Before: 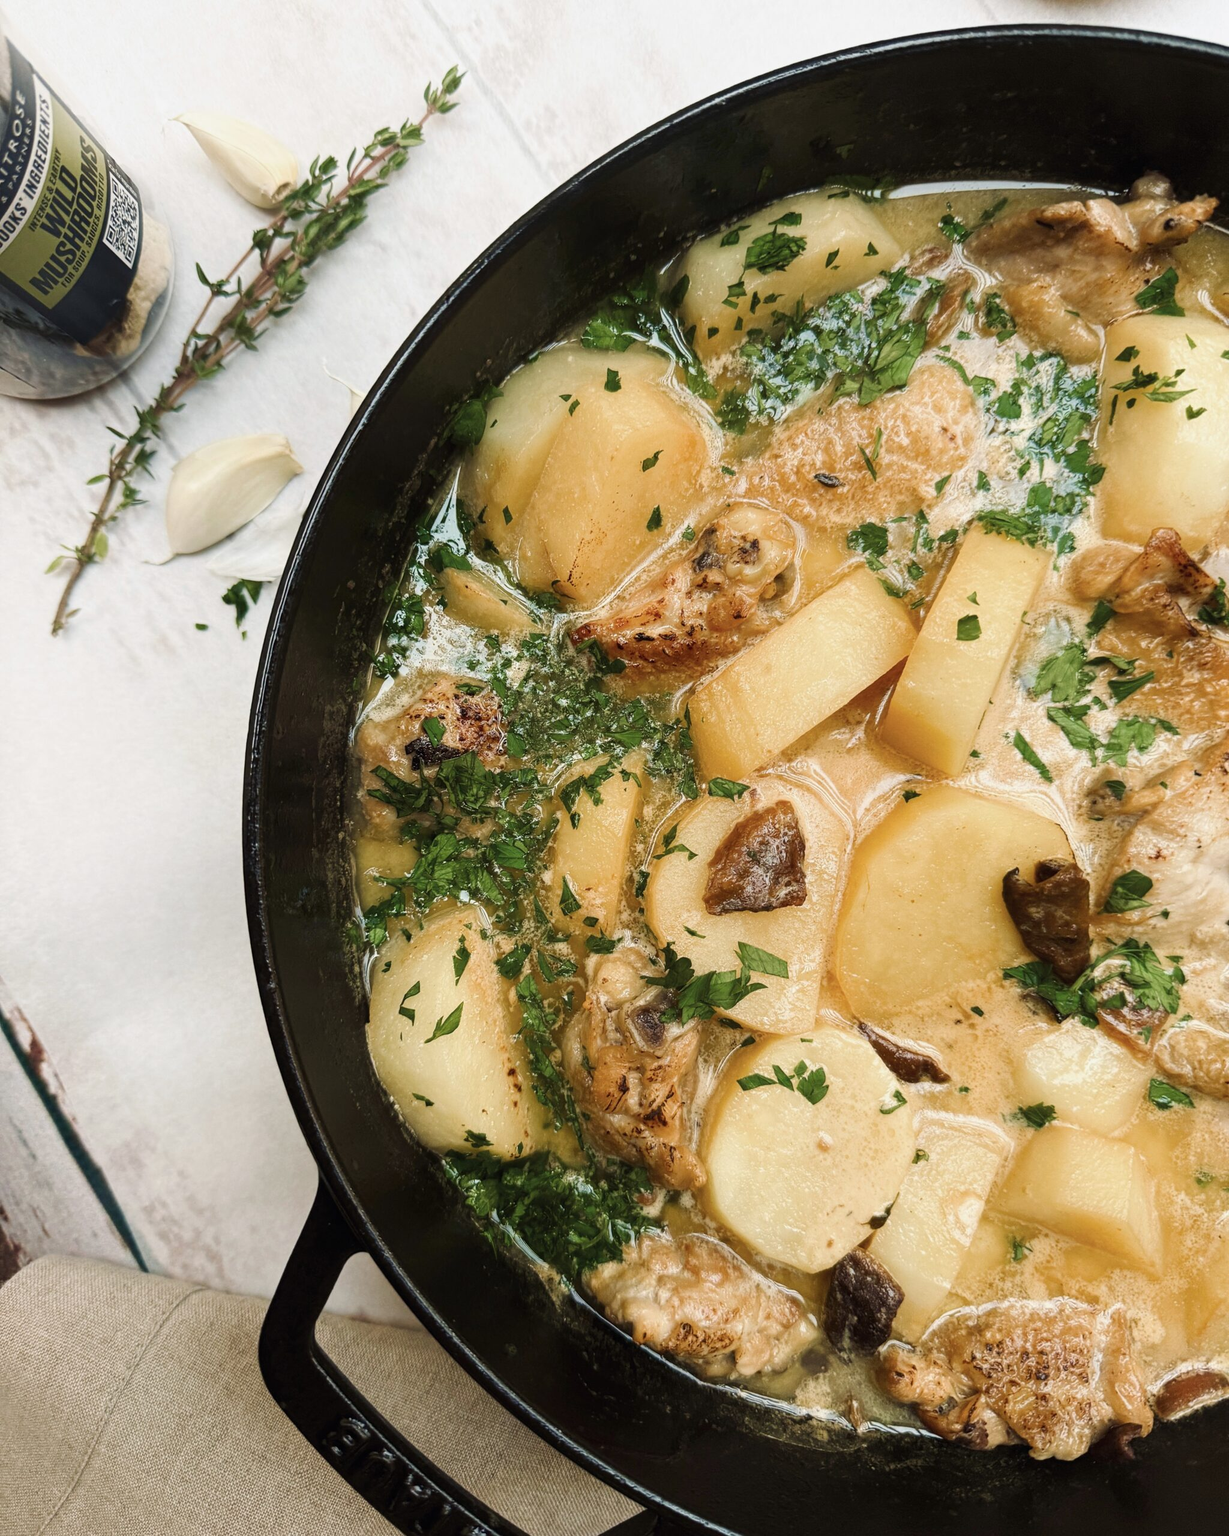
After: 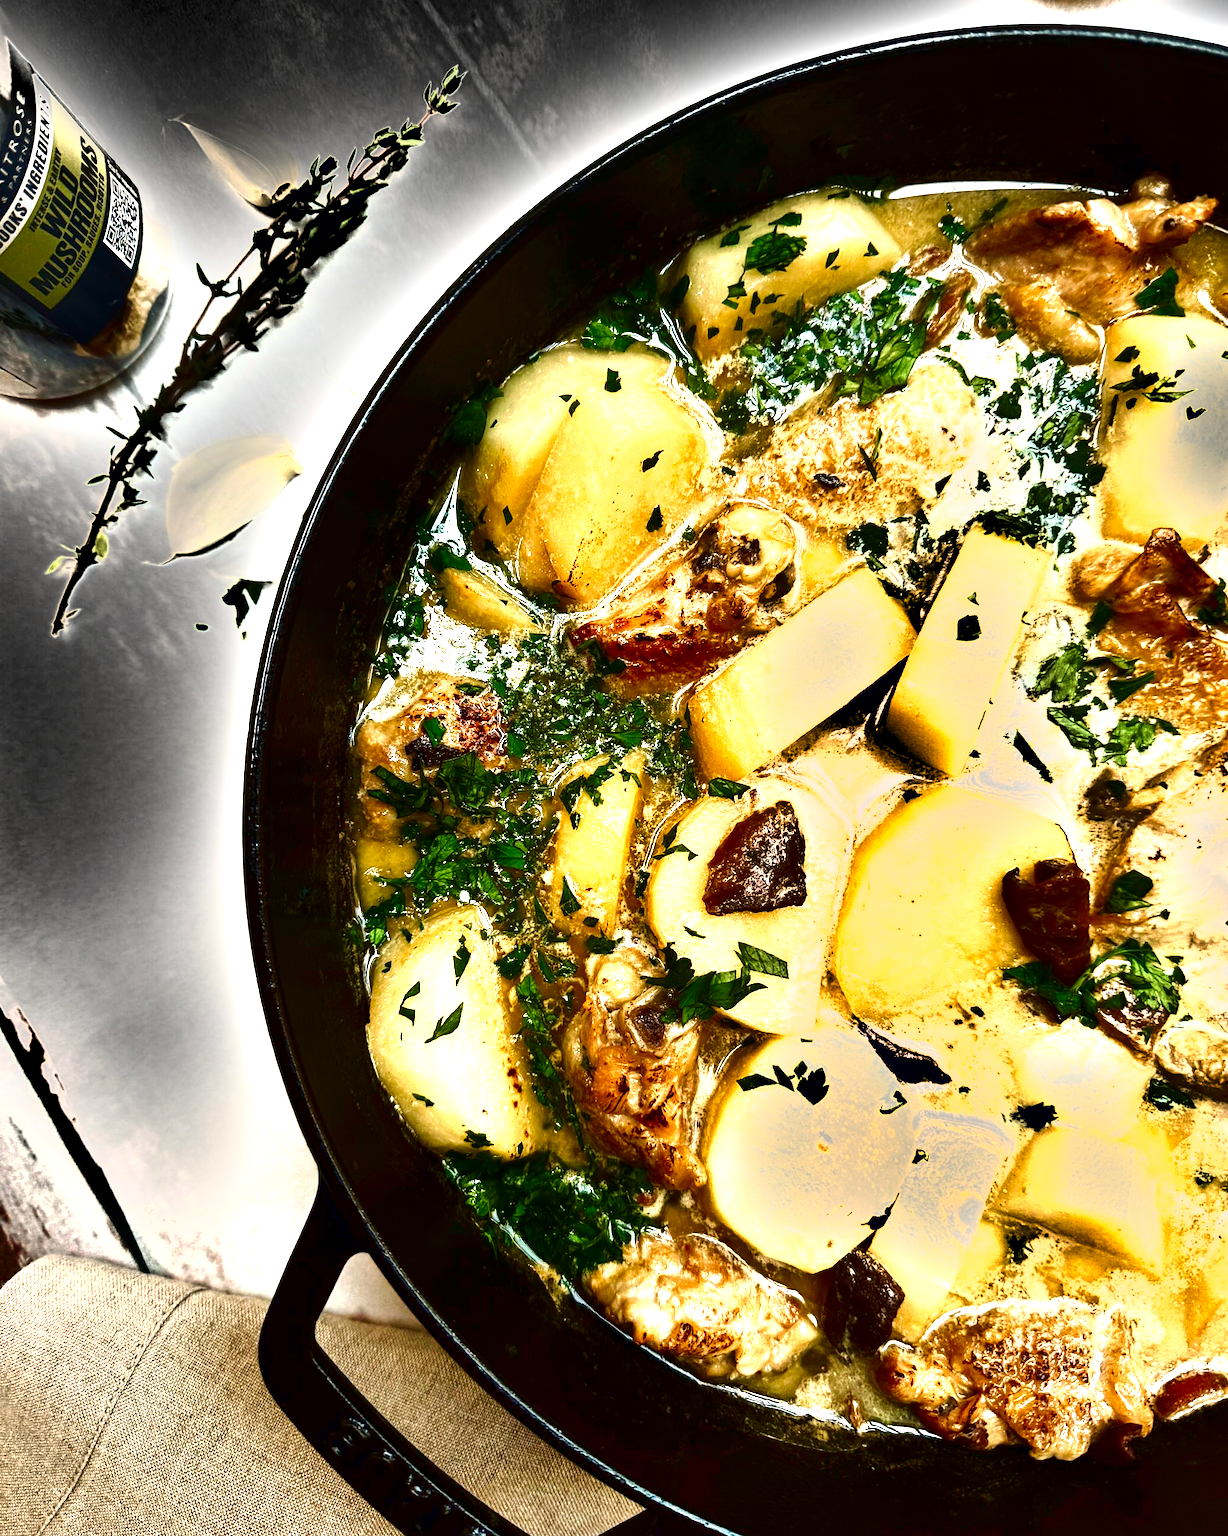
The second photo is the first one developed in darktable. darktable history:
contrast brightness saturation: contrast 0.09, brightness -0.59, saturation 0.17
exposure: black level correction 0, exposure 1.2 EV, compensate exposure bias true, compensate highlight preservation false
shadows and highlights: highlights color adjustment 0%, soften with gaussian
